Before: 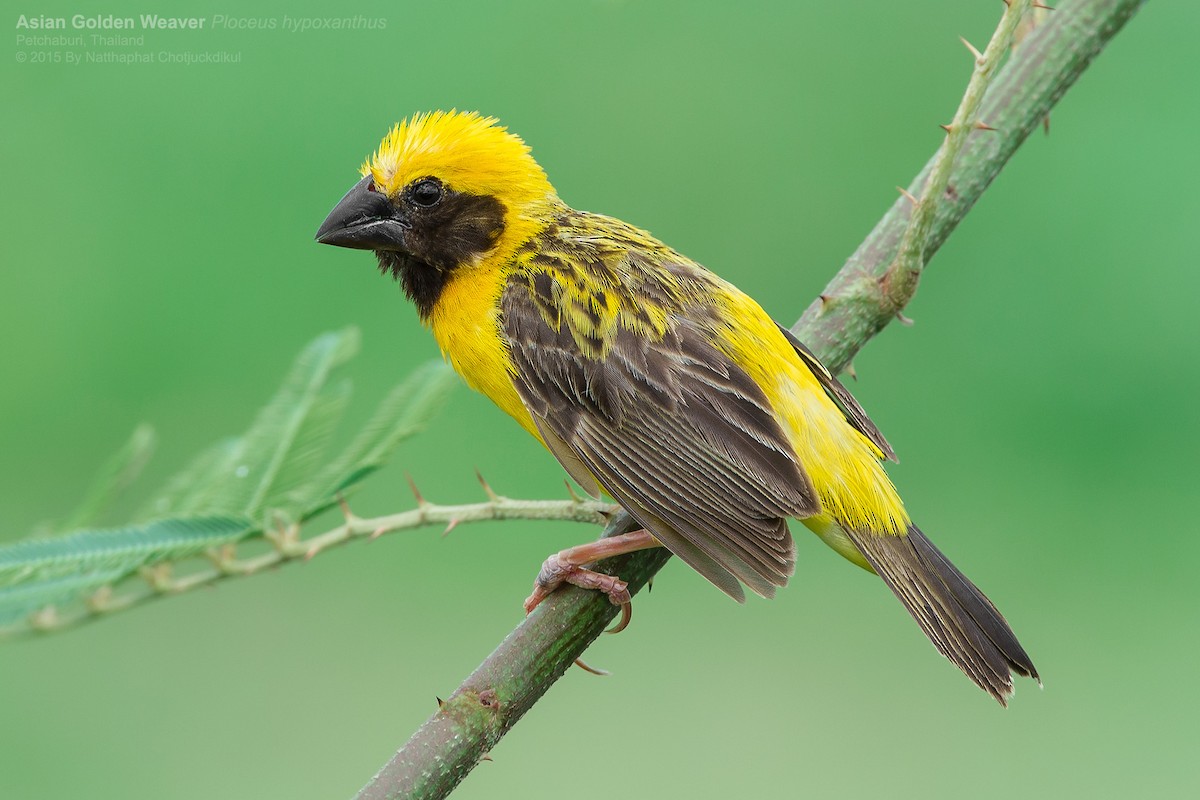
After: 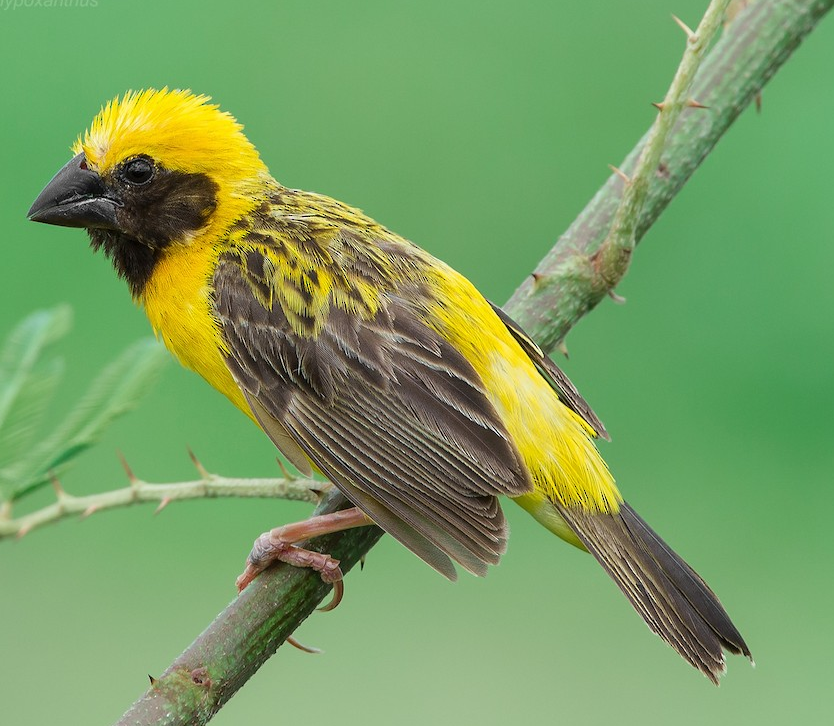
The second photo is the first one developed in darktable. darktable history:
crop and rotate: left 24.034%, top 2.838%, right 6.406%, bottom 6.299%
exposure: compensate highlight preservation false
